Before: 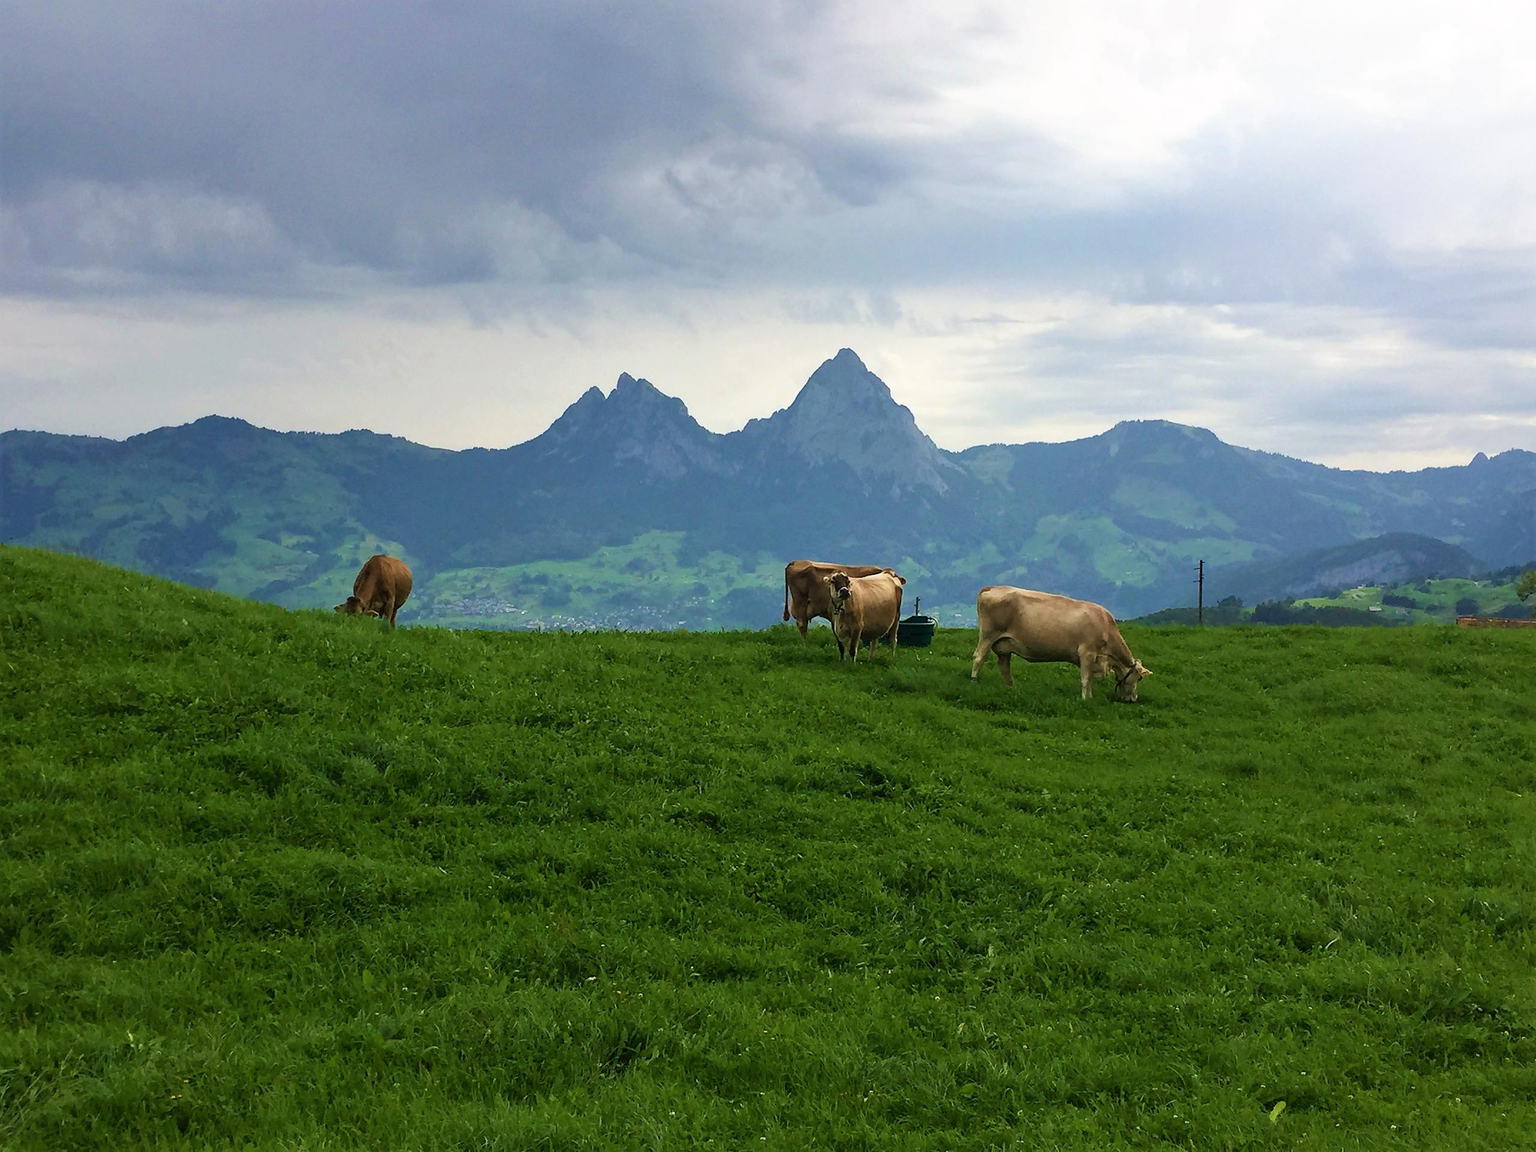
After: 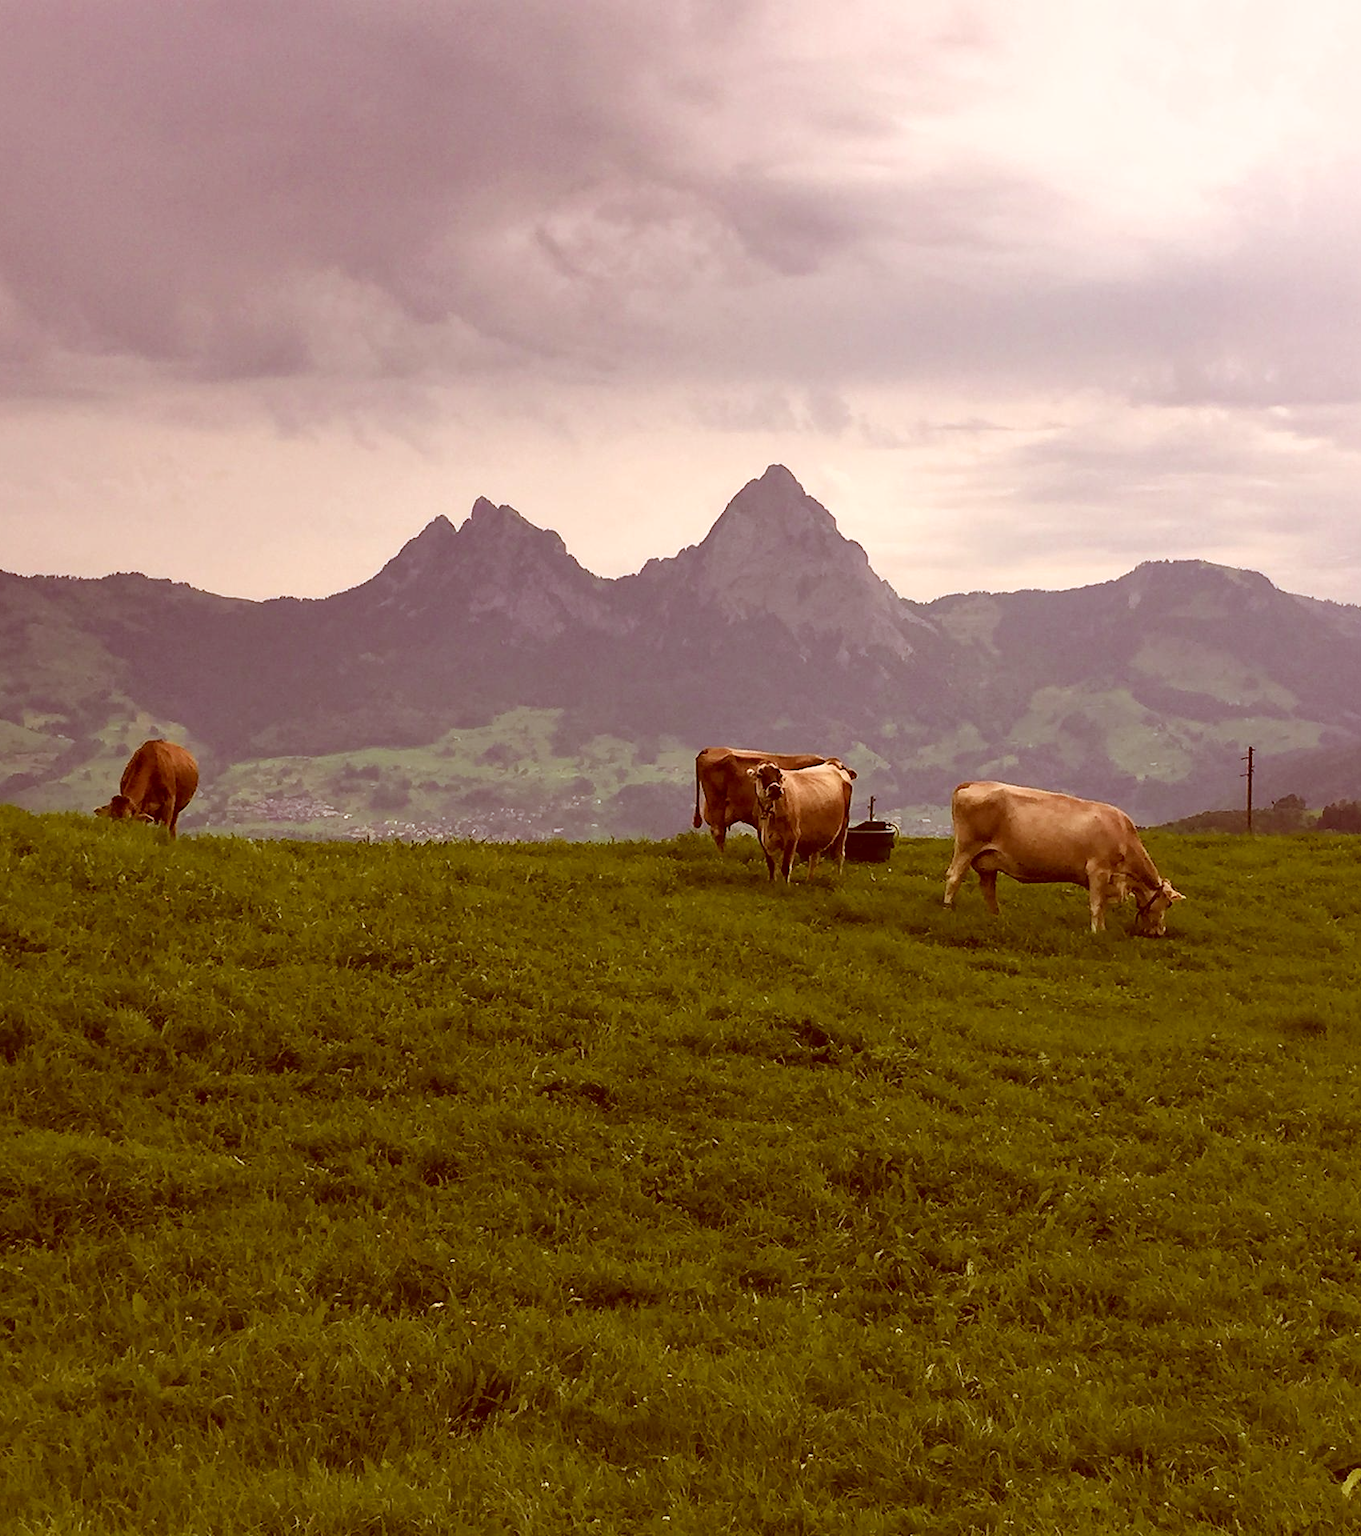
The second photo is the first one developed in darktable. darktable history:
crop: left 17.17%, right 16.33%
color correction: highlights a* 9.42, highlights b* 8.97, shadows a* 39.26, shadows b* 39.98, saturation 0.768
